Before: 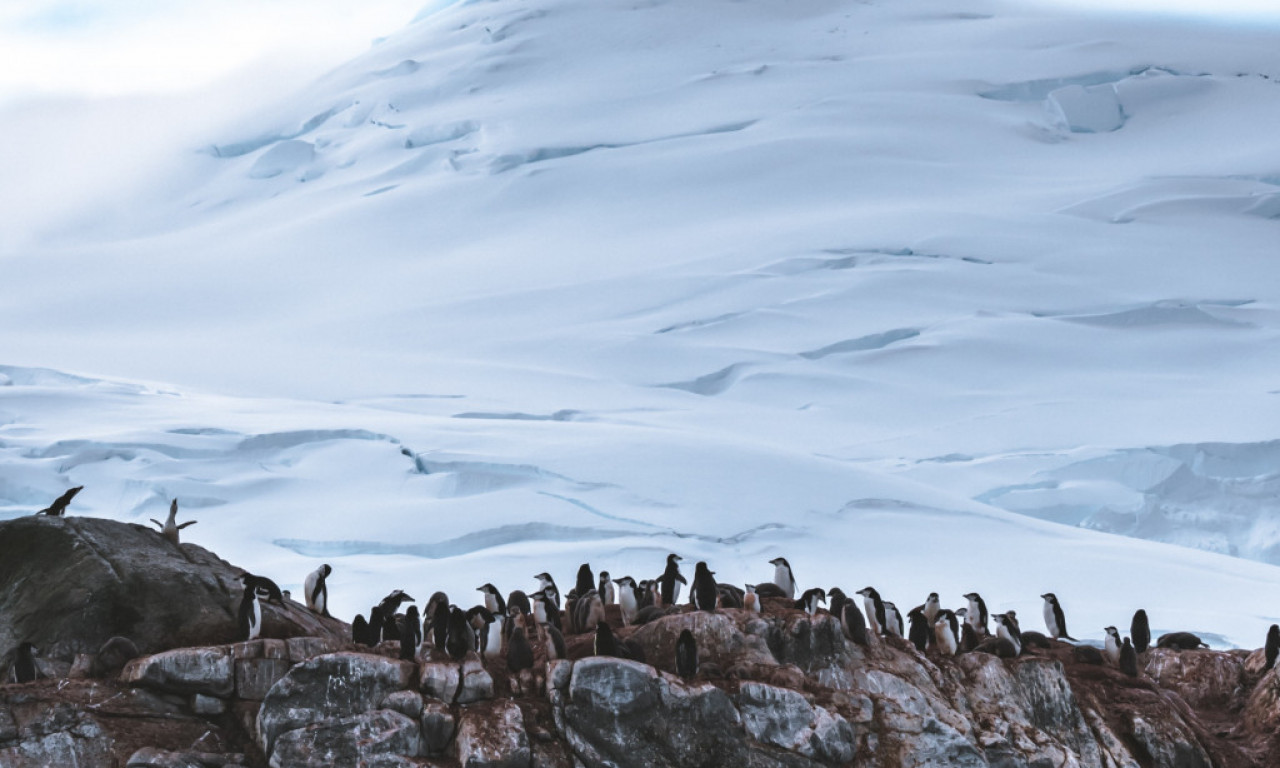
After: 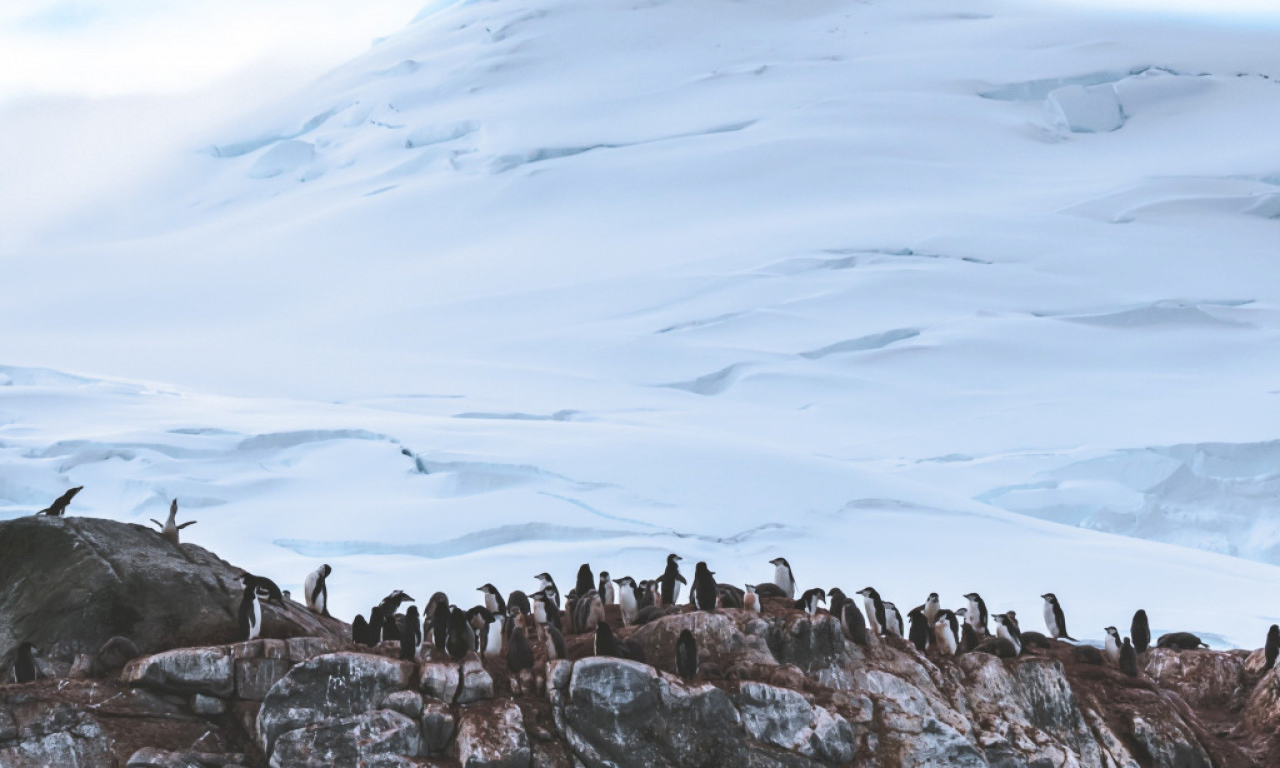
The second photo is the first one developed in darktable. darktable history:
tone curve: curves: ch0 [(0, 0) (0.003, 0.026) (0.011, 0.03) (0.025, 0.047) (0.044, 0.082) (0.069, 0.119) (0.1, 0.157) (0.136, 0.19) (0.177, 0.231) (0.224, 0.27) (0.277, 0.318) (0.335, 0.383) (0.399, 0.456) (0.468, 0.532) (0.543, 0.618) (0.623, 0.71) (0.709, 0.786) (0.801, 0.851) (0.898, 0.908) (1, 1)], color space Lab, independent channels, preserve colors none
